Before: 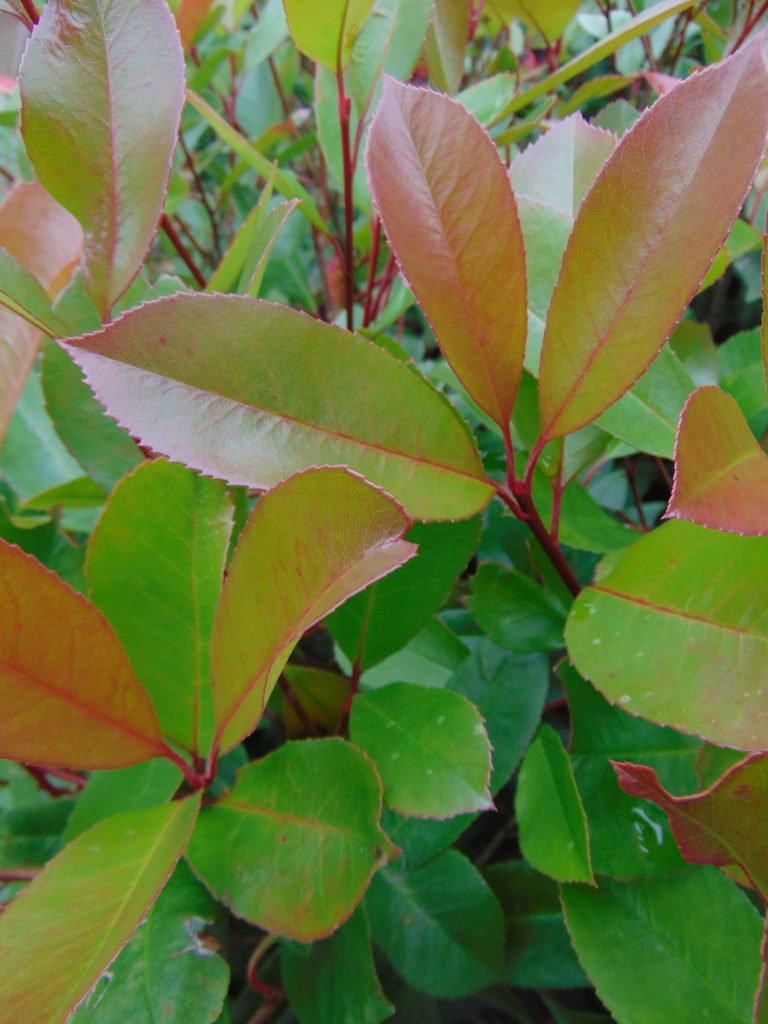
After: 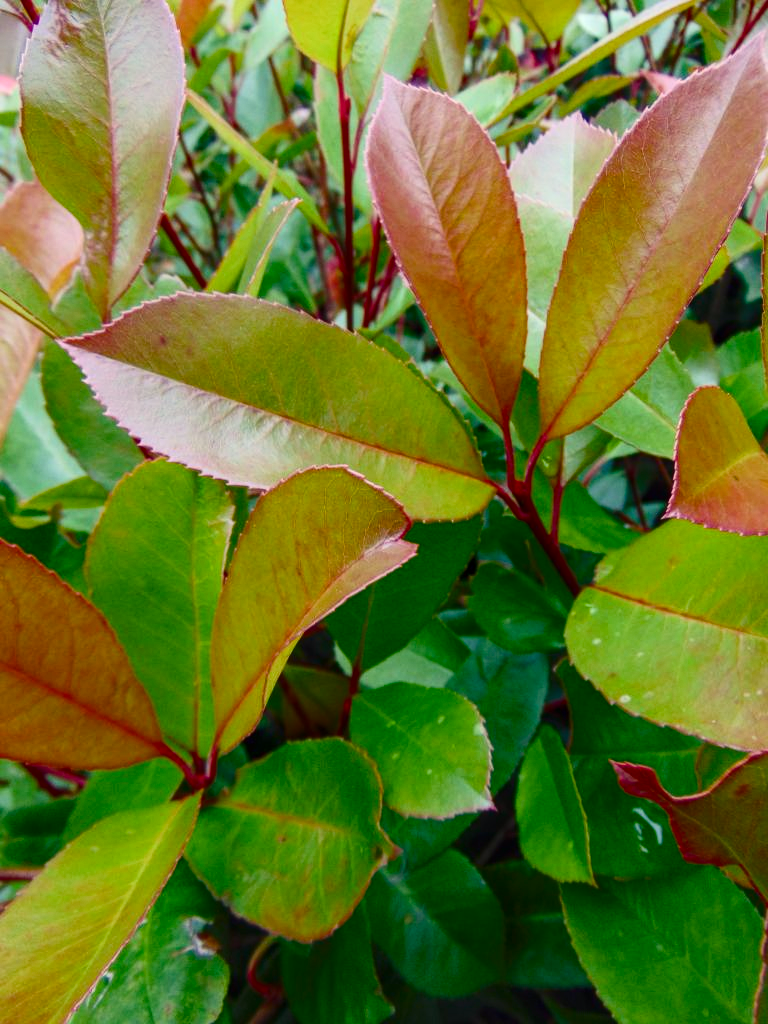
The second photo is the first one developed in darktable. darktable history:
local contrast: on, module defaults
color balance rgb: shadows lift › chroma 3%, shadows lift › hue 280.8°, power › hue 330°, highlights gain › chroma 3%, highlights gain › hue 75.6°, global offset › luminance 0.7%, perceptual saturation grading › global saturation 20%, perceptual saturation grading › highlights -25%, perceptual saturation grading › shadows 50%, global vibrance 20.33%
contrast brightness saturation: contrast 0.28
